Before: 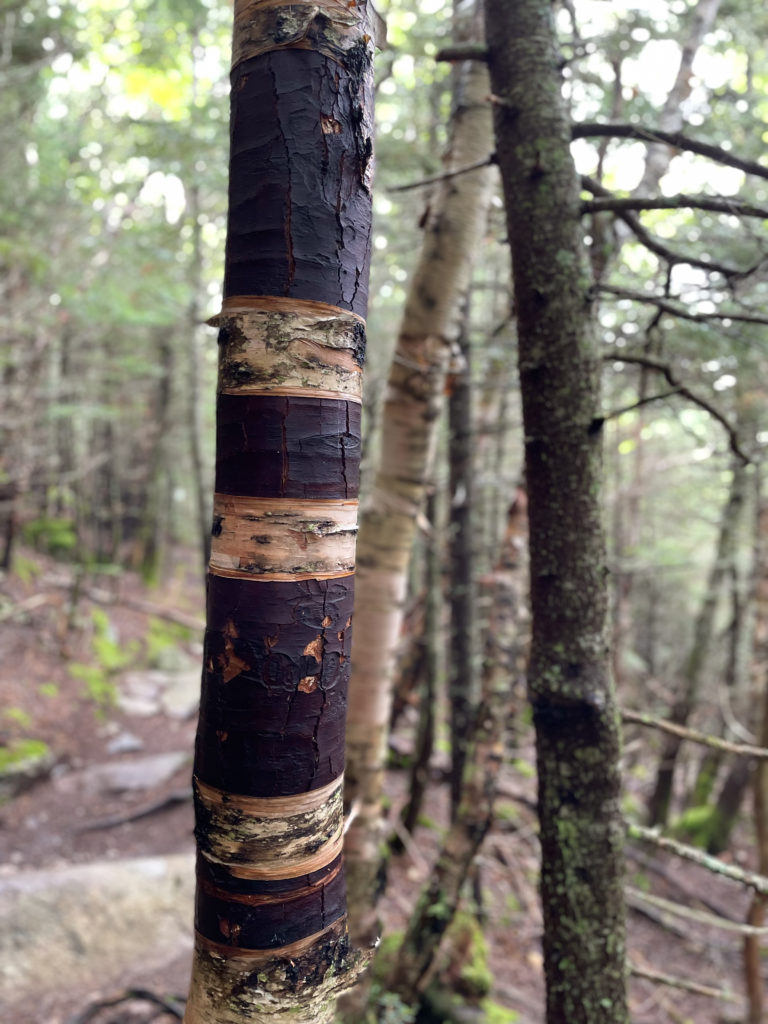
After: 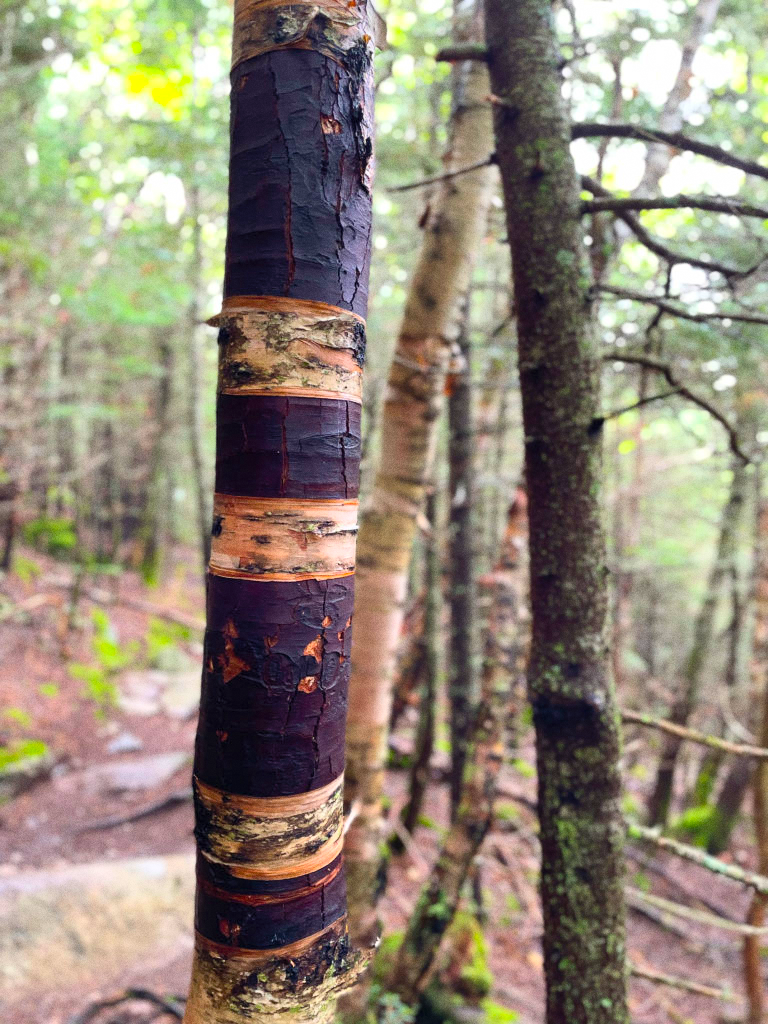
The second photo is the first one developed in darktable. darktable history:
grain: coarseness 0.09 ISO
shadows and highlights: shadows 25, highlights -25
color balance rgb: linear chroma grading › global chroma 6.48%, perceptual saturation grading › global saturation 12.96%, global vibrance 6.02%
contrast brightness saturation: contrast 0.2, brightness 0.16, saturation 0.22
